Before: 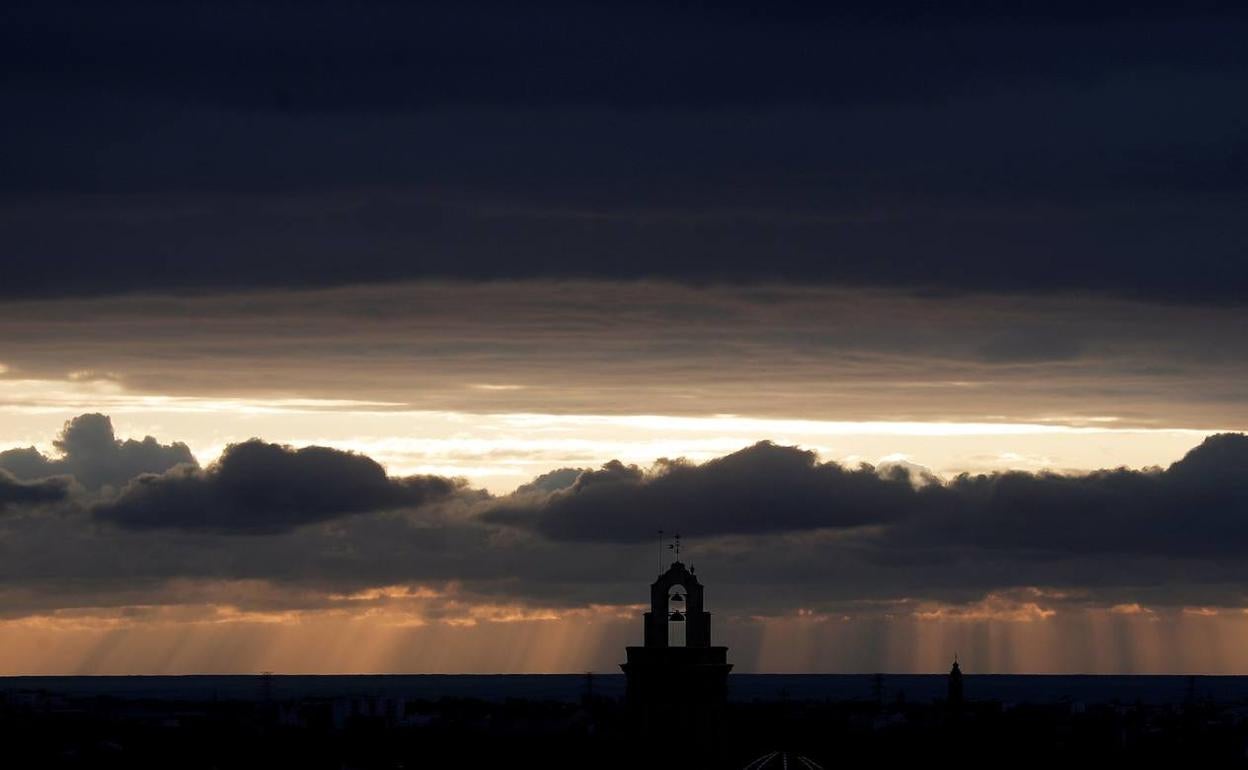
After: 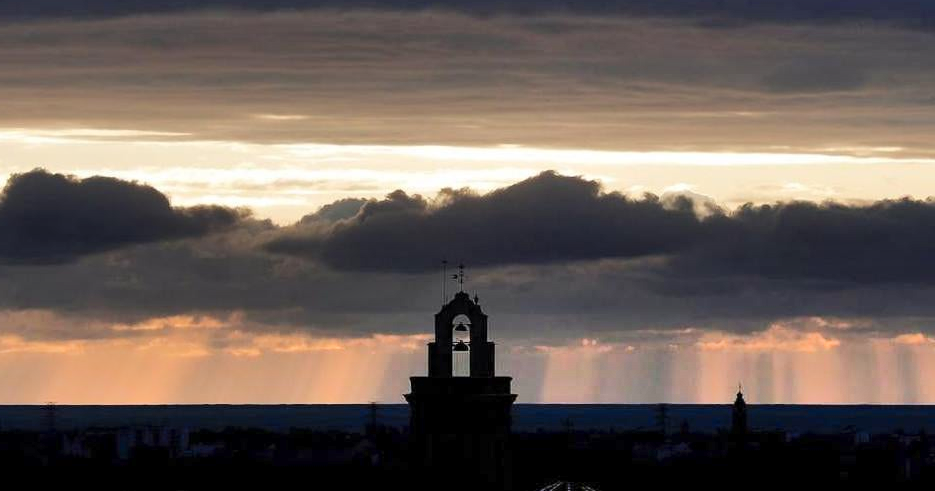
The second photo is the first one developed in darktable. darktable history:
crop and rotate: left 17.382%, top 35.165%, right 7.645%, bottom 1.028%
shadows and highlights: shadows 73.97, highlights -24.81, soften with gaussian
